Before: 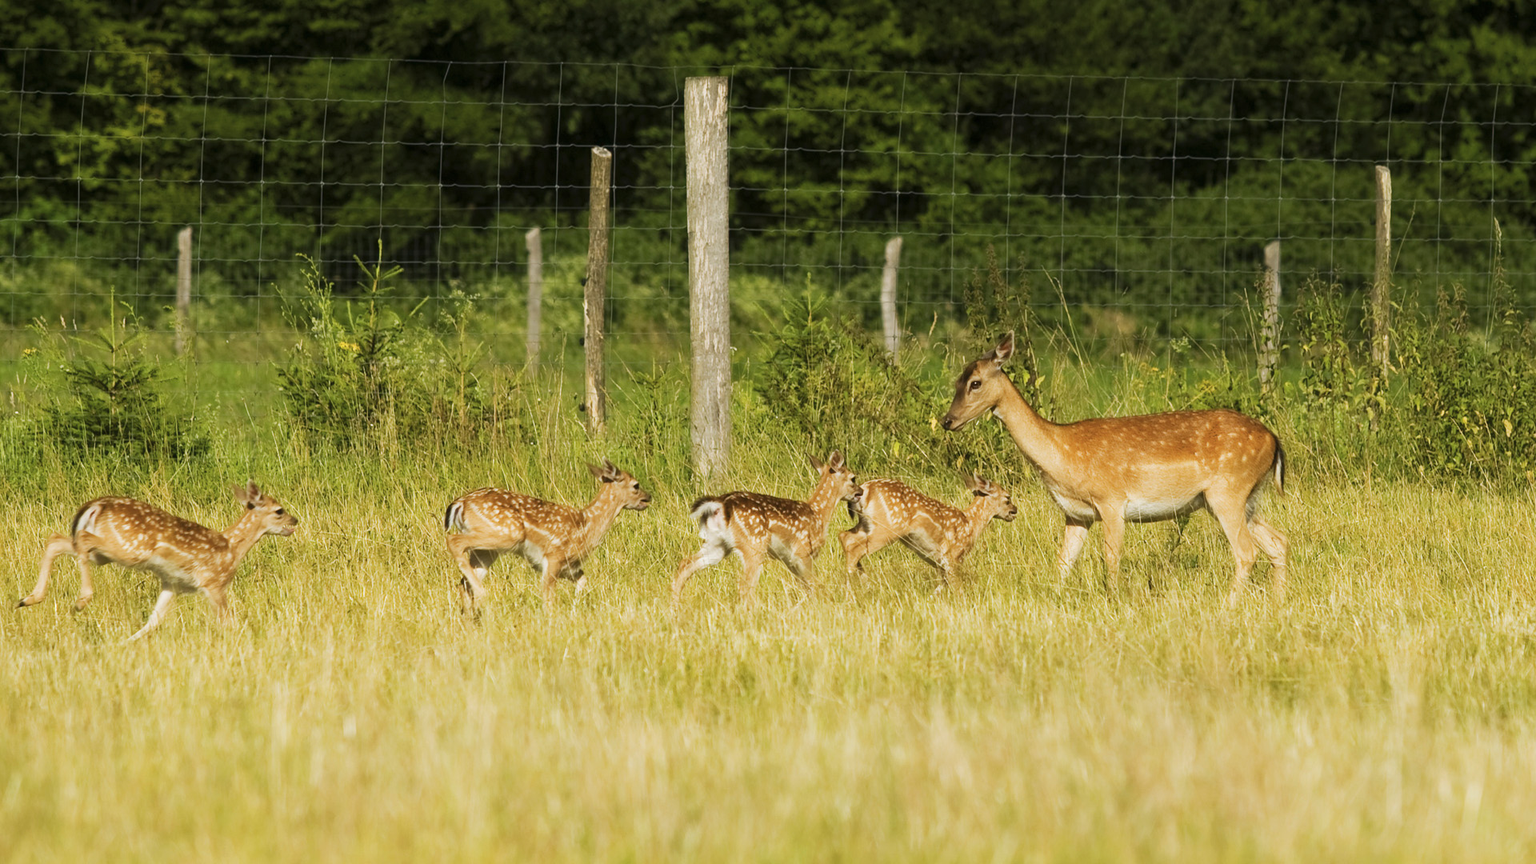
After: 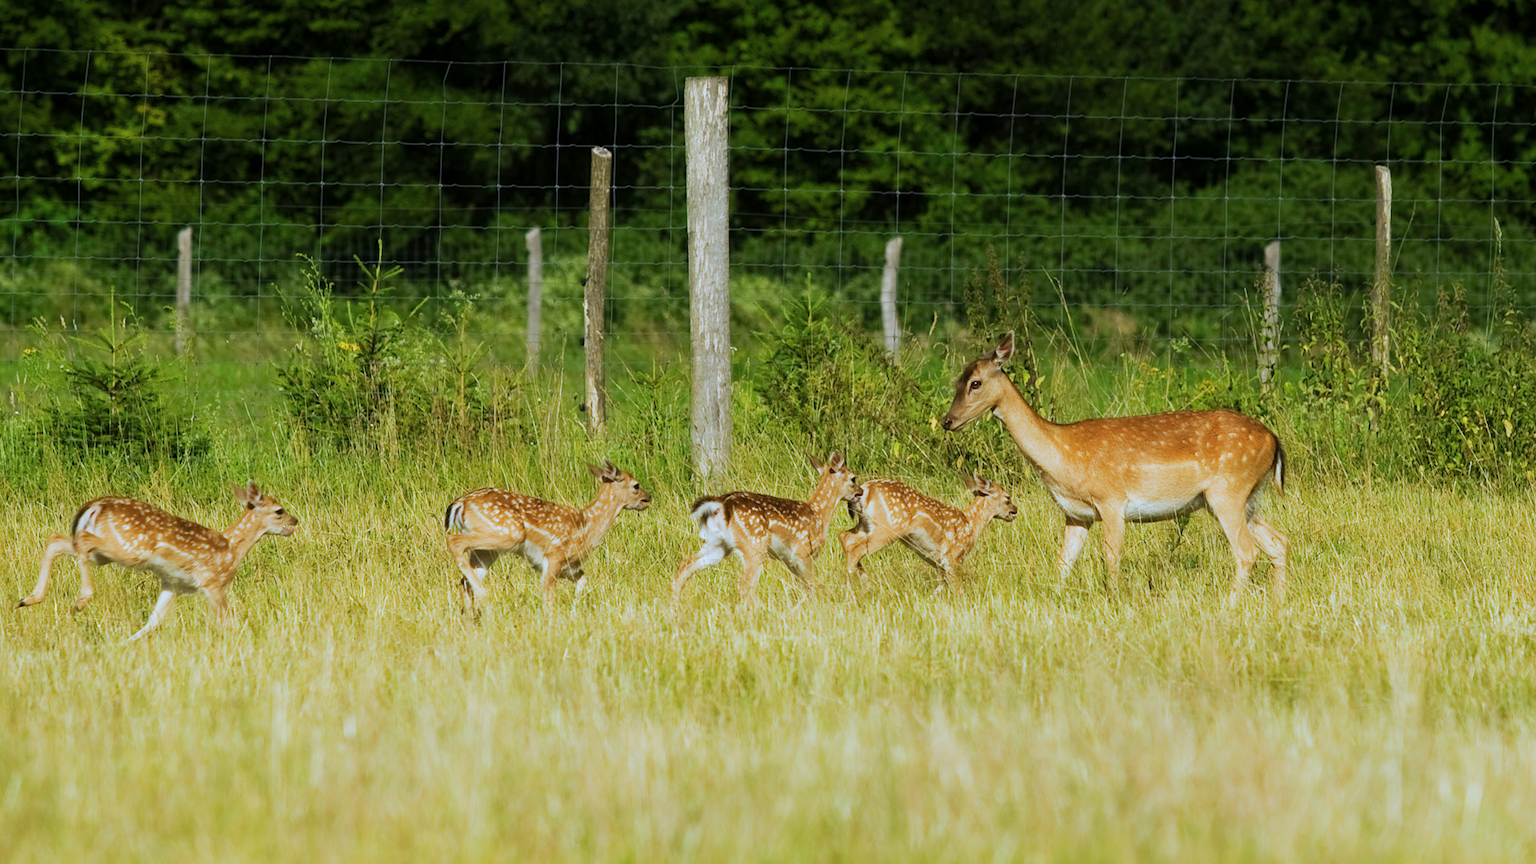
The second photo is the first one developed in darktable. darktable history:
white balance: red 0.926, green 1.003, blue 1.133
exposure: exposure -0.116 EV, compensate exposure bias true, compensate highlight preservation false
